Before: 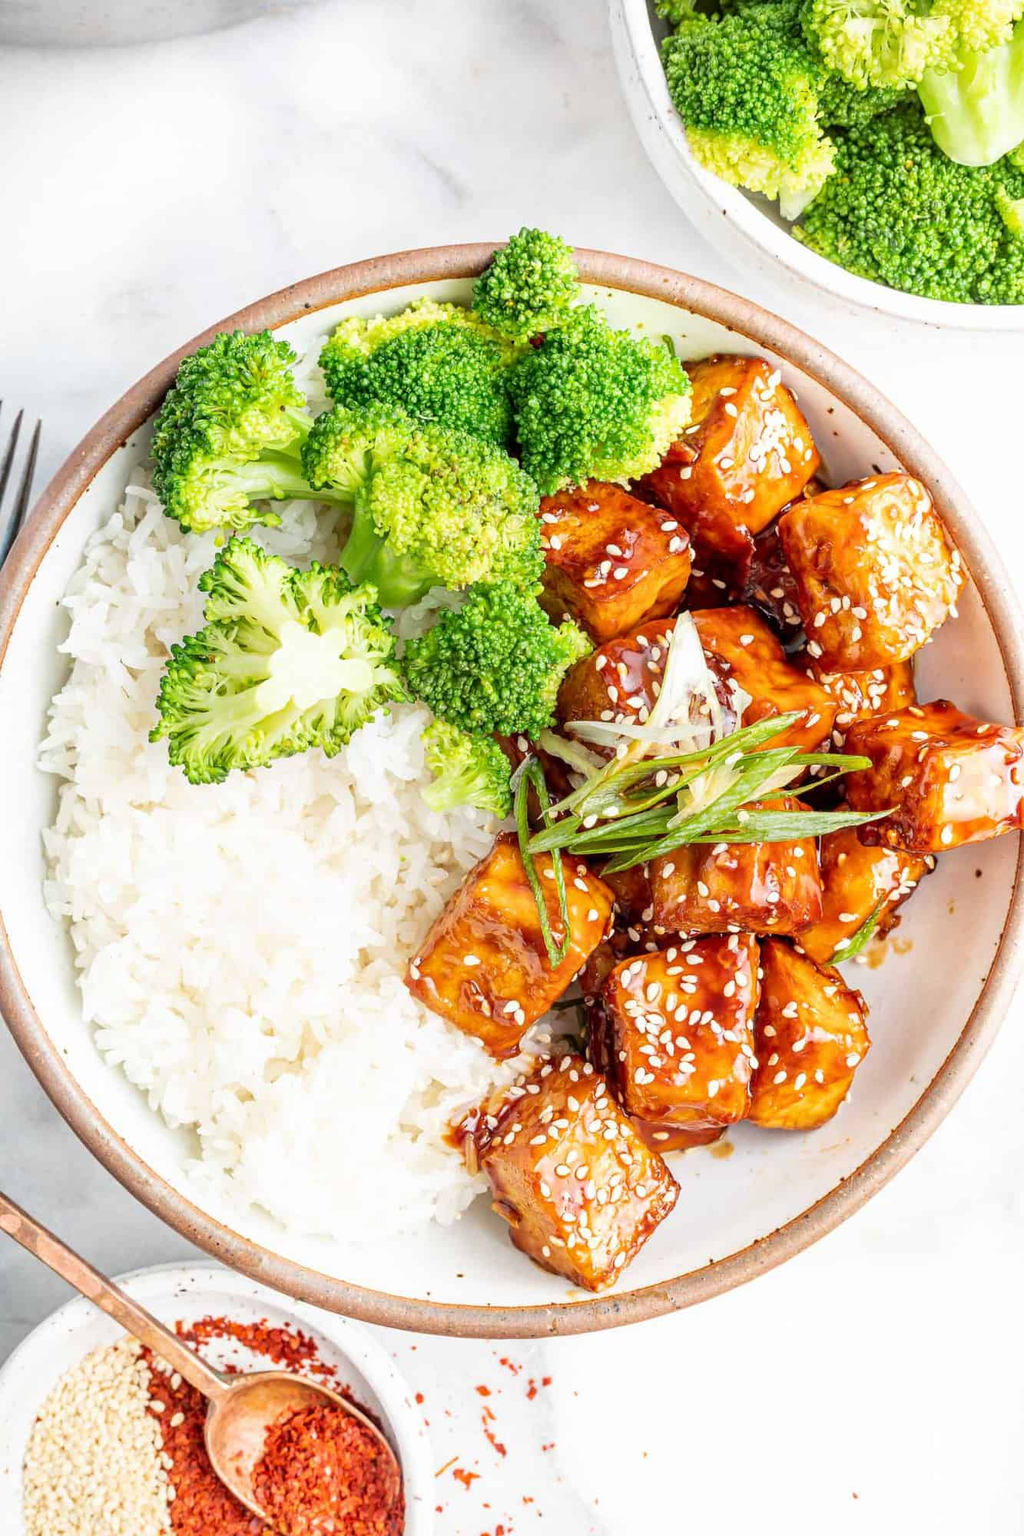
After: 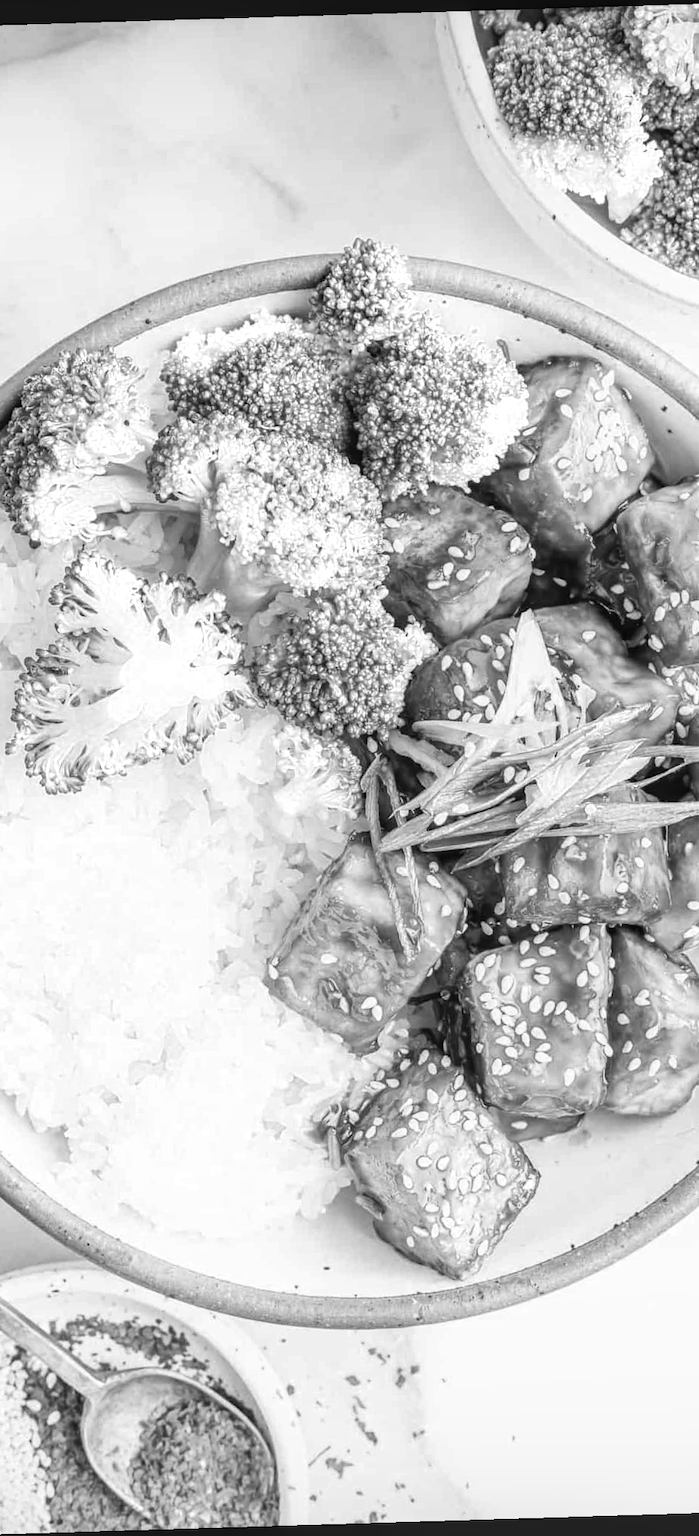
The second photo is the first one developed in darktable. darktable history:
monochrome: on, module defaults
crop and rotate: left 15.546%, right 17.787%
rotate and perspective: rotation -1.75°, automatic cropping off
color zones: curves: ch0 [(0.257, 0.558) (0.75, 0.565)]; ch1 [(0.004, 0.857) (0.14, 0.416) (0.257, 0.695) (0.442, 0.032) (0.736, 0.266) (0.891, 0.741)]; ch2 [(0, 0.623) (0.112, 0.436) (0.271, 0.474) (0.516, 0.64) (0.743, 0.286)]
local contrast: detail 110%
